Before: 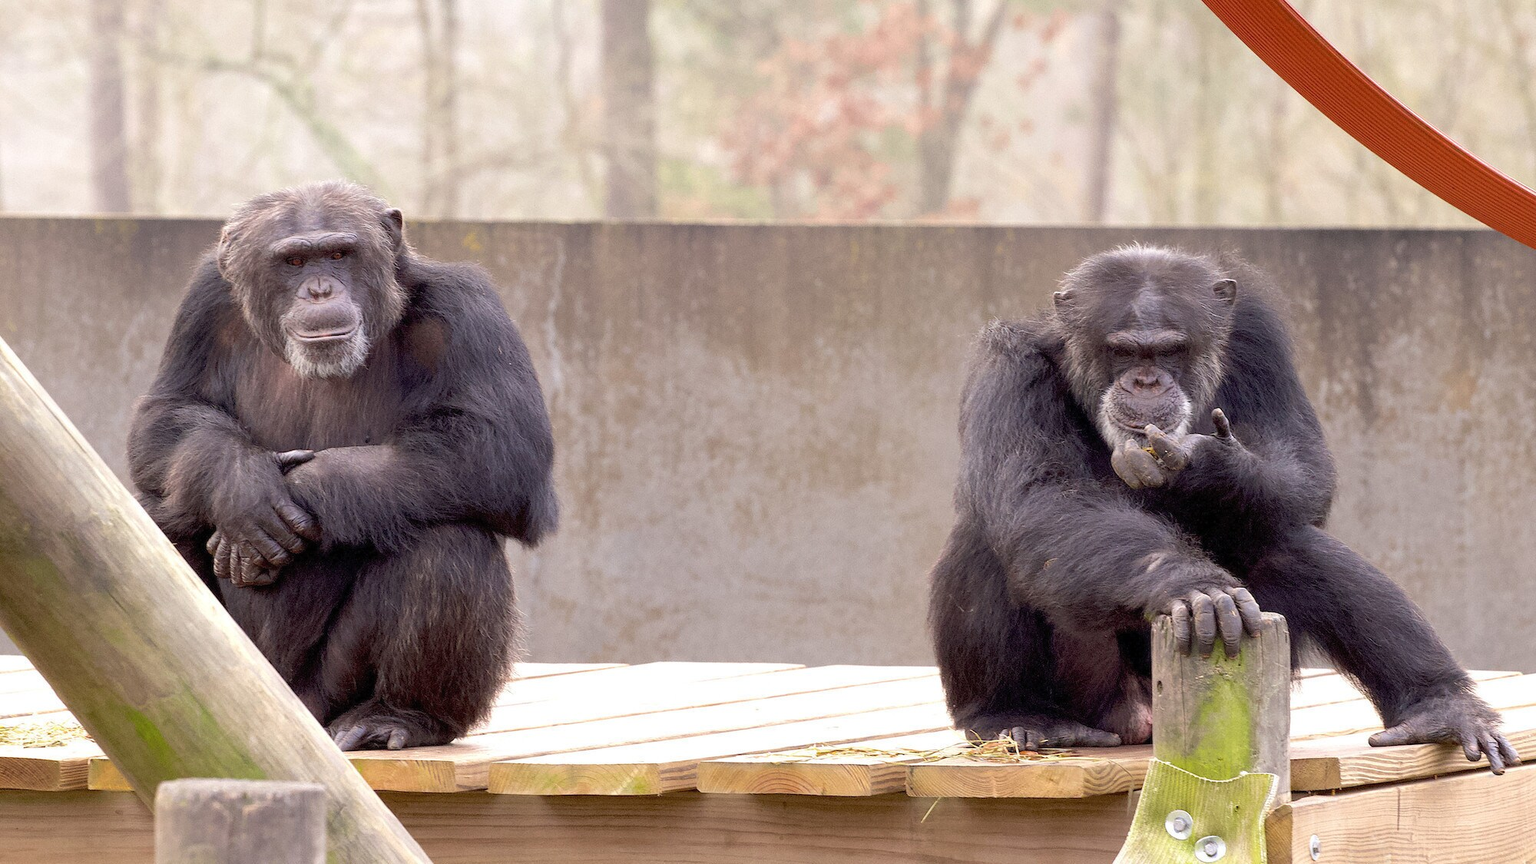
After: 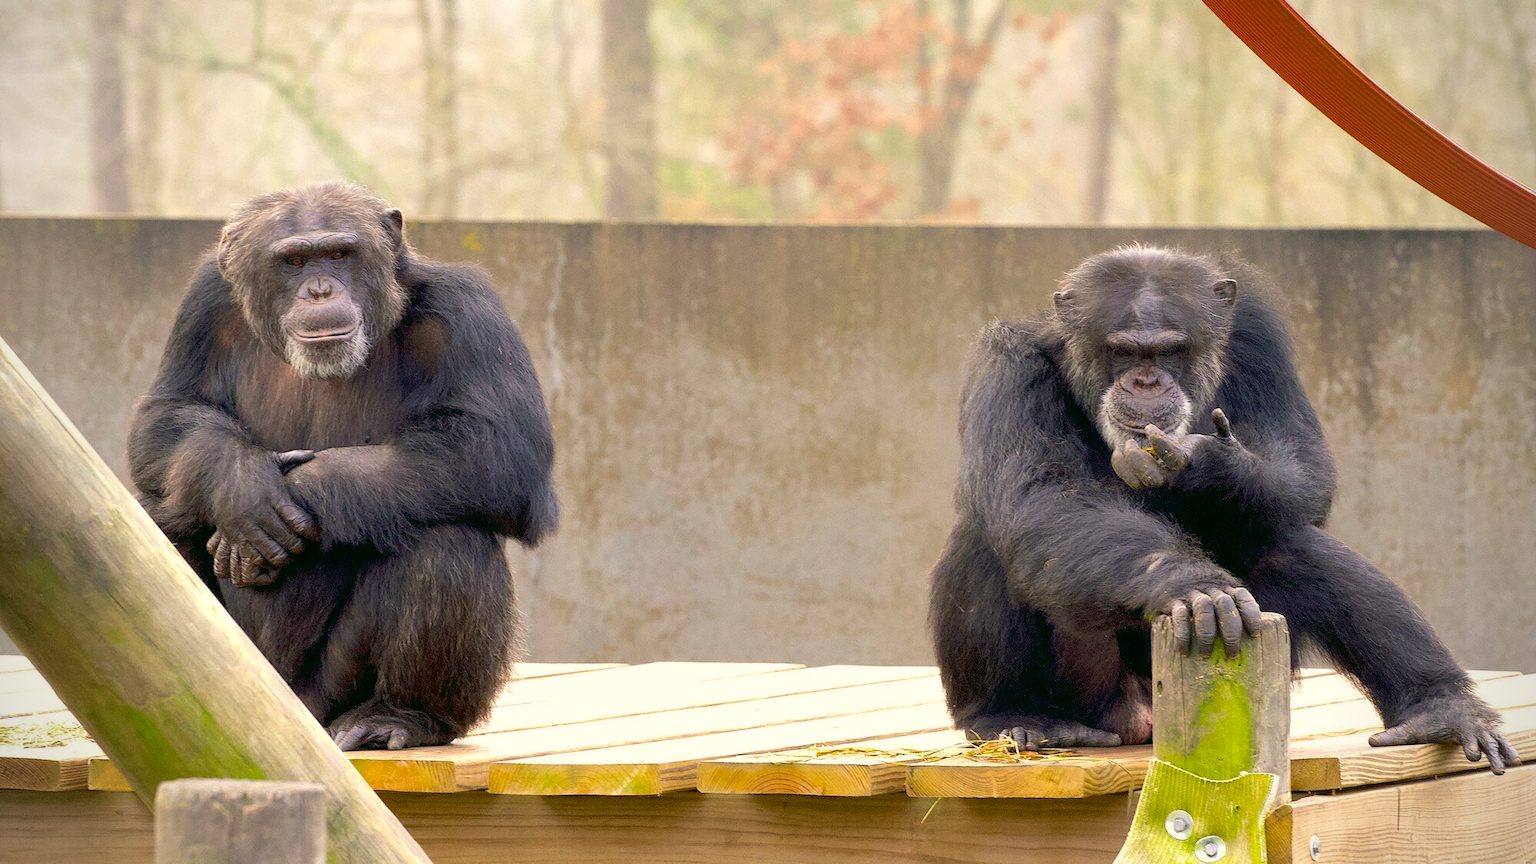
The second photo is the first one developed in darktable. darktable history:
vignetting: unbound false
tone equalizer: on, module defaults
color correction: highlights a* -0.482, highlights b* 9.48, shadows a* -9.48, shadows b* 0.803
color balance rgb: linear chroma grading › global chroma 10%, perceptual saturation grading › global saturation 30%, global vibrance 10%
